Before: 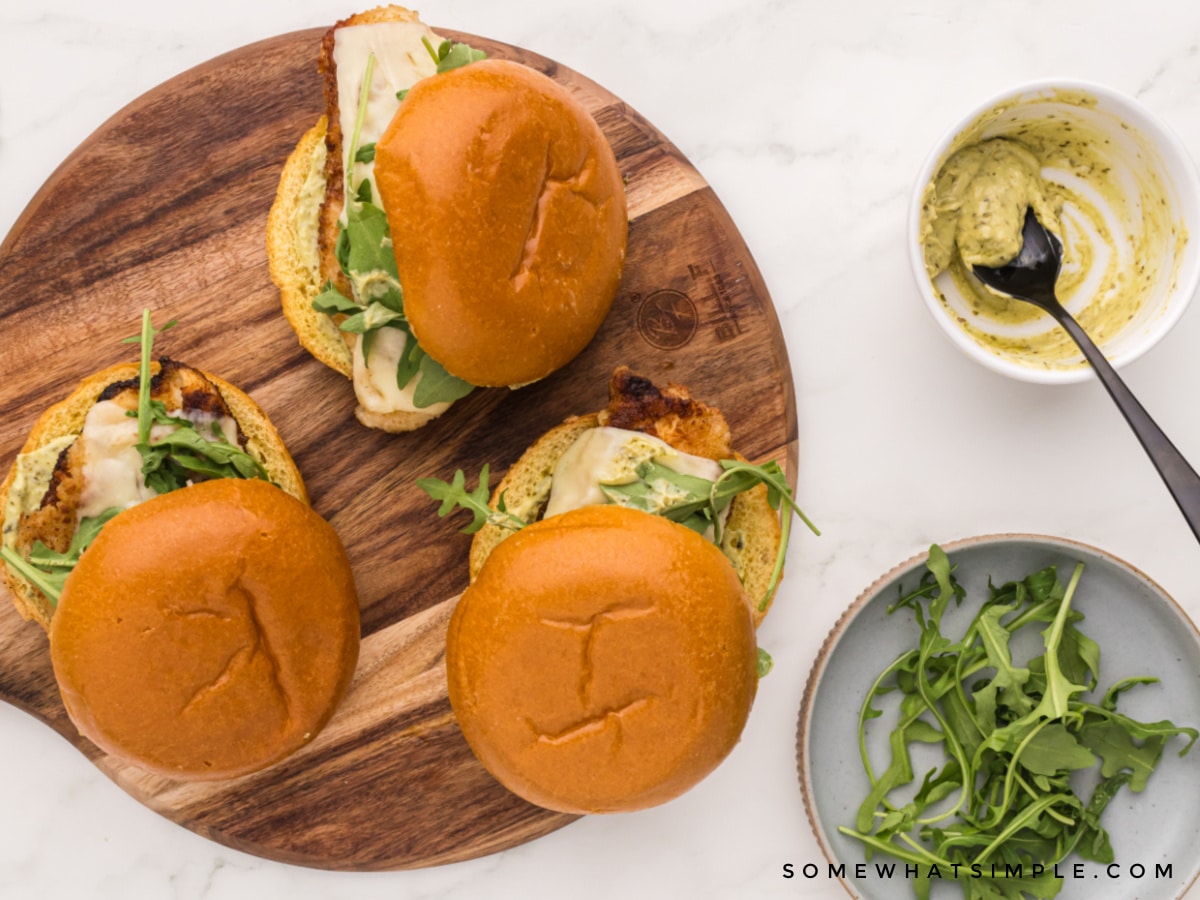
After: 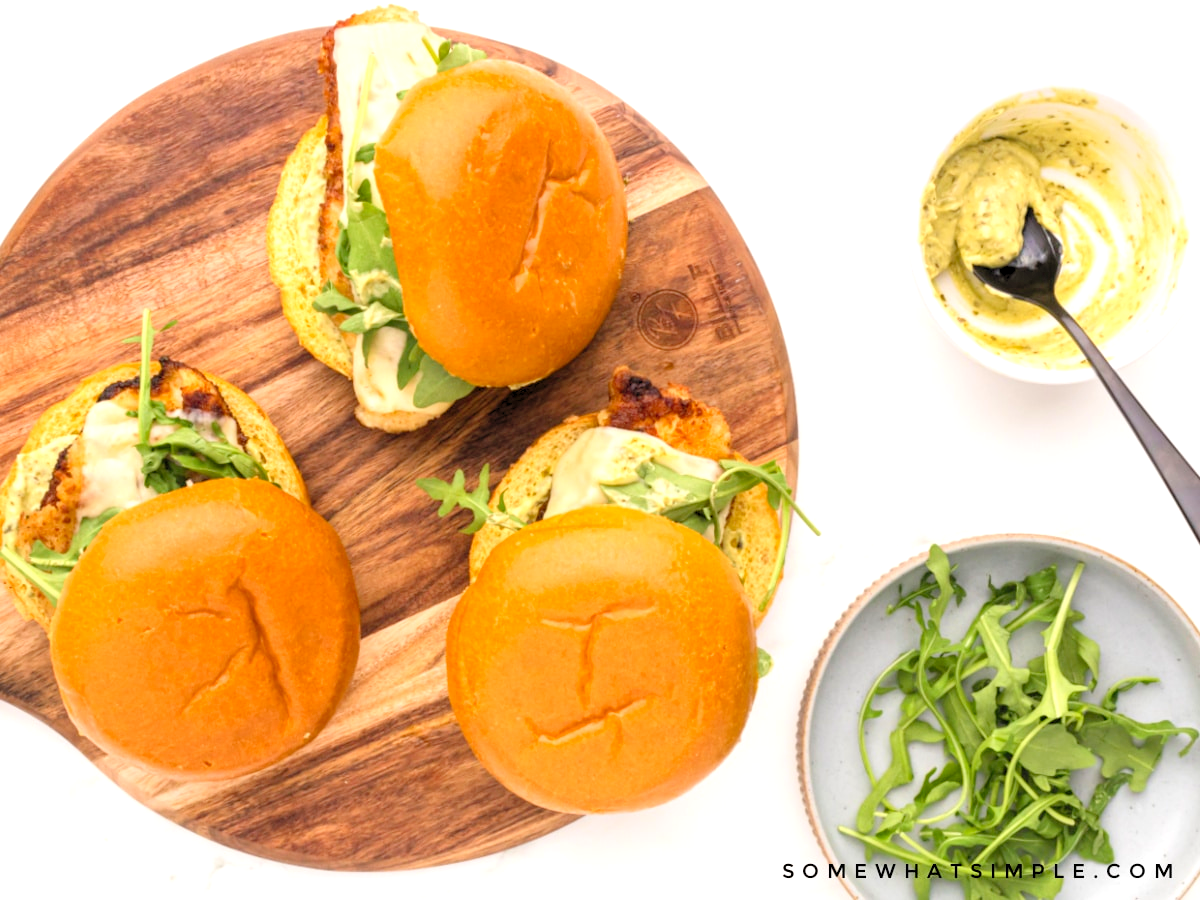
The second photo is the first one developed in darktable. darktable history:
levels: levels [0.036, 0.364, 0.827]
